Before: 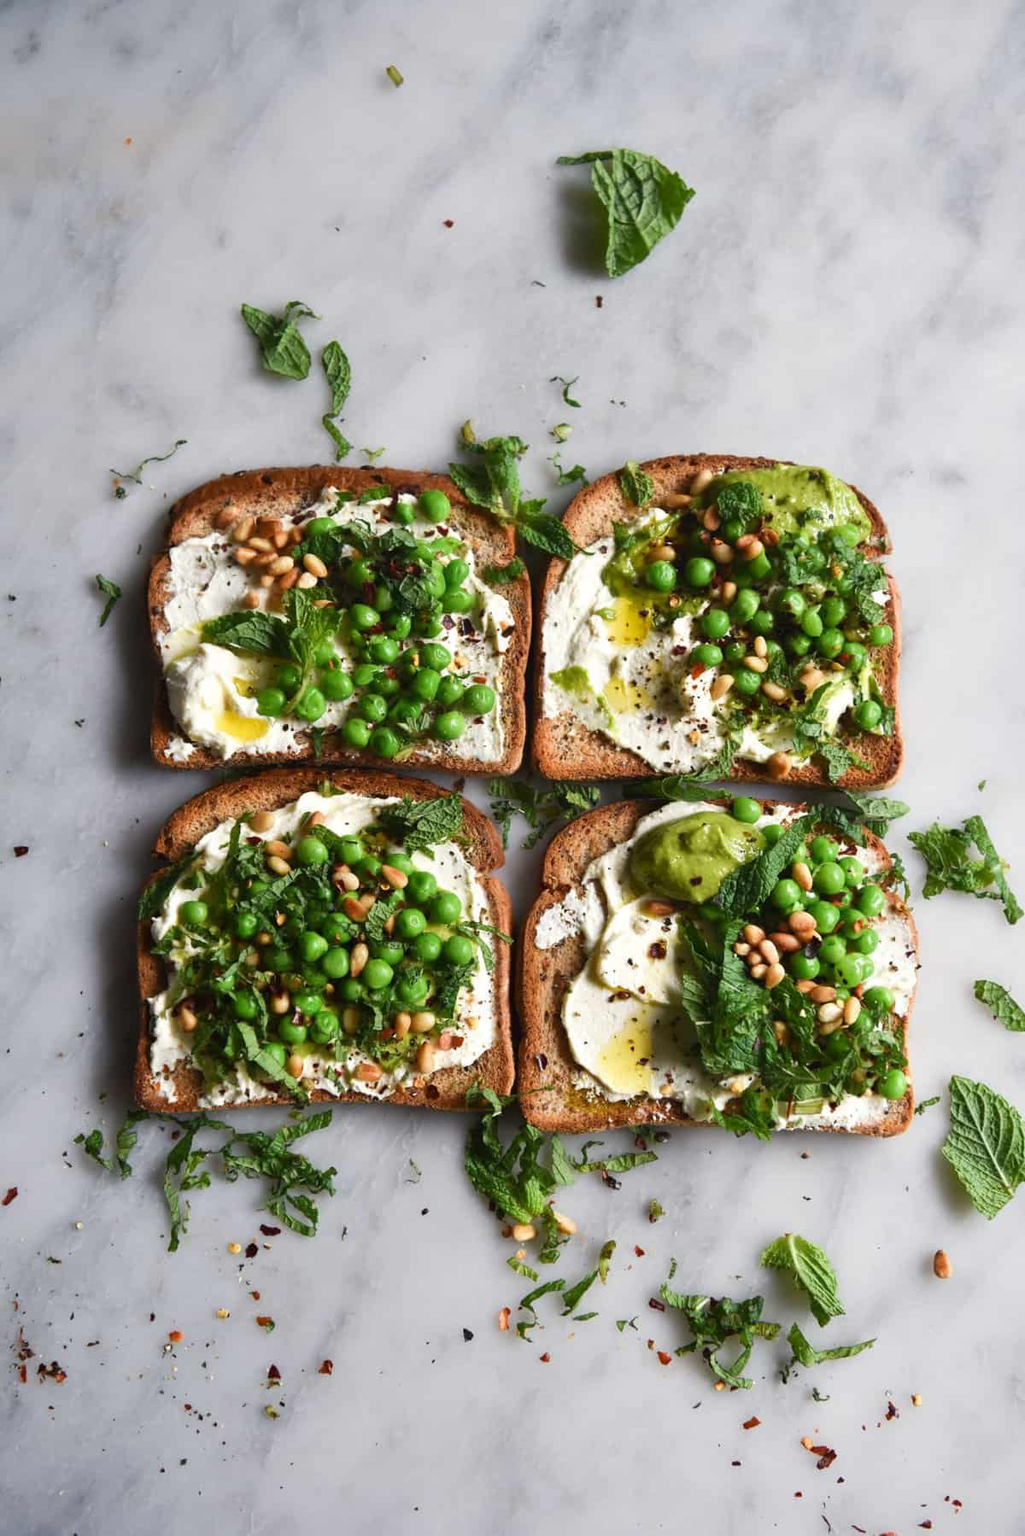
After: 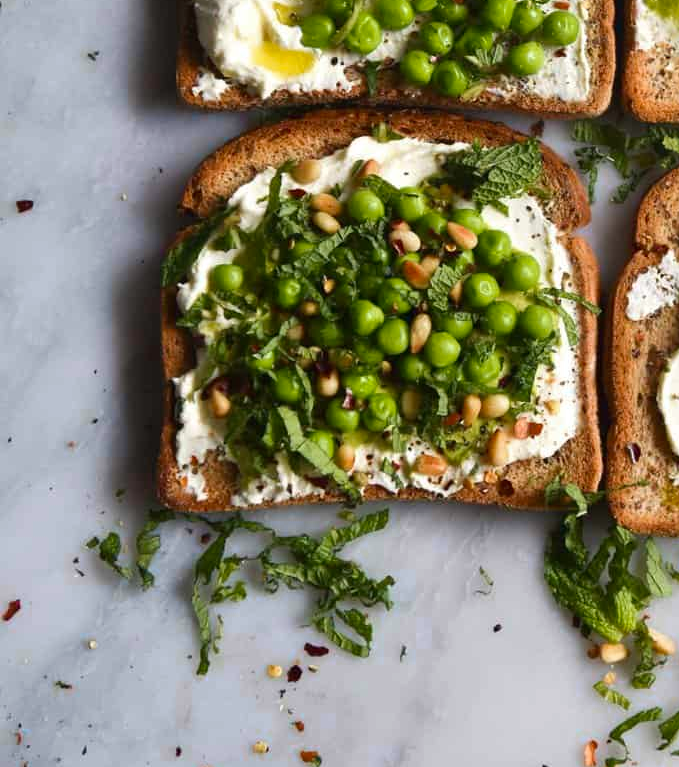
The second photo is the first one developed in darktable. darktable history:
color zones: curves: ch0 [(0.254, 0.492) (0.724, 0.62)]; ch1 [(0.25, 0.528) (0.719, 0.796)]; ch2 [(0, 0.472) (0.25, 0.5) (0.73, 0.184)]
crop: top 44.02%, right 43.36%, bottom 13.322%
